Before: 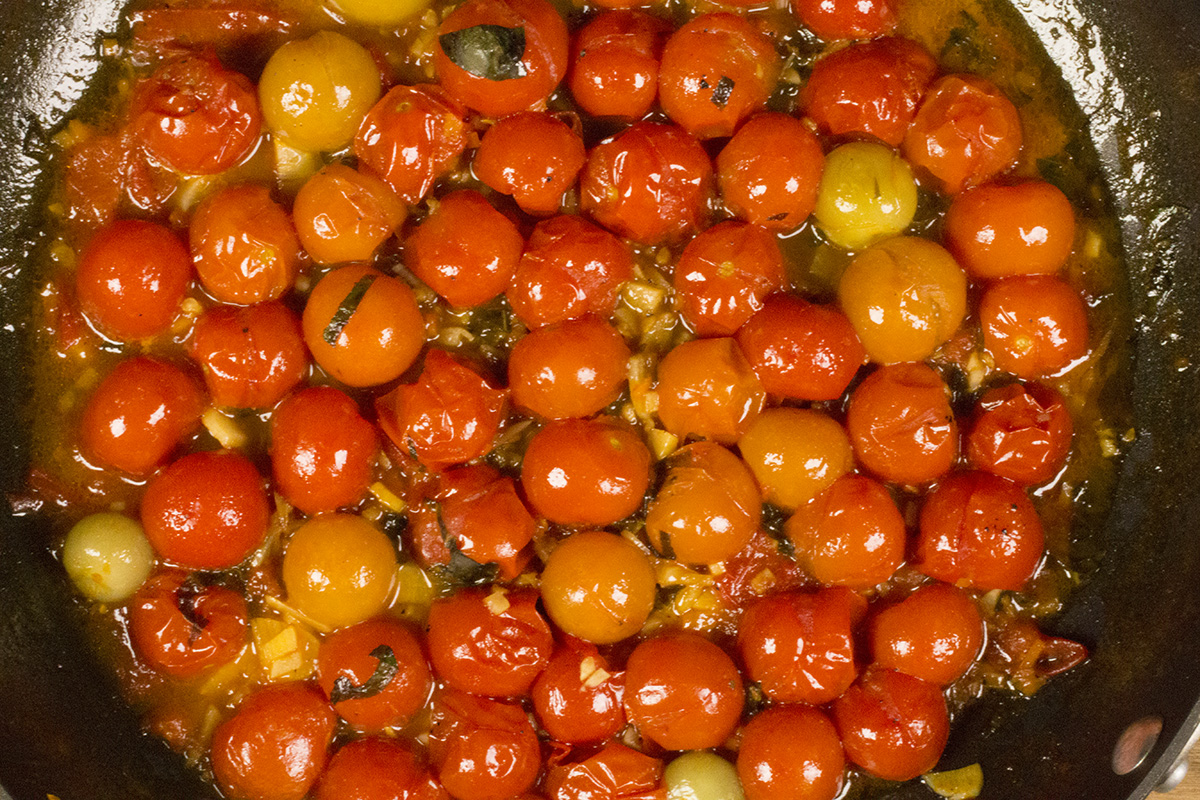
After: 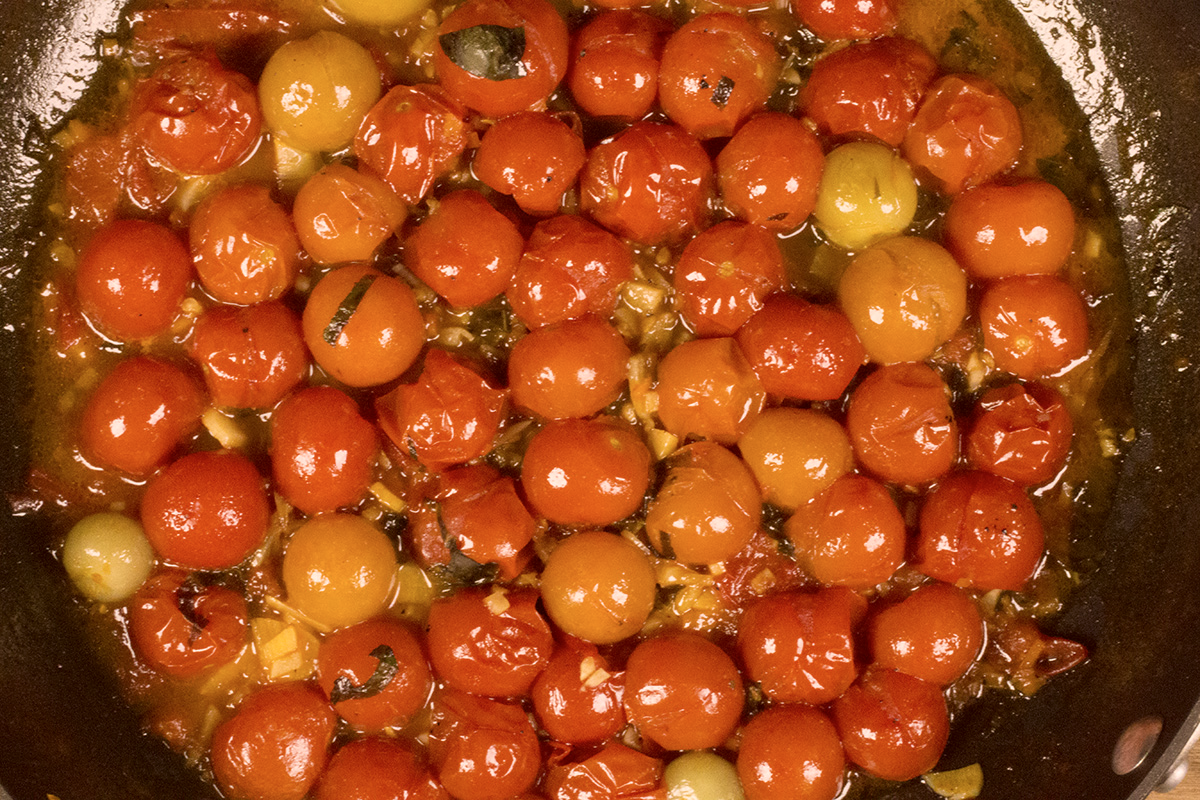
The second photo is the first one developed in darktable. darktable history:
color correction: highlights a* 10.17, highlights b* 9.72, shadows a* 8.99, shadows b* 8.48, saturation 0.795
